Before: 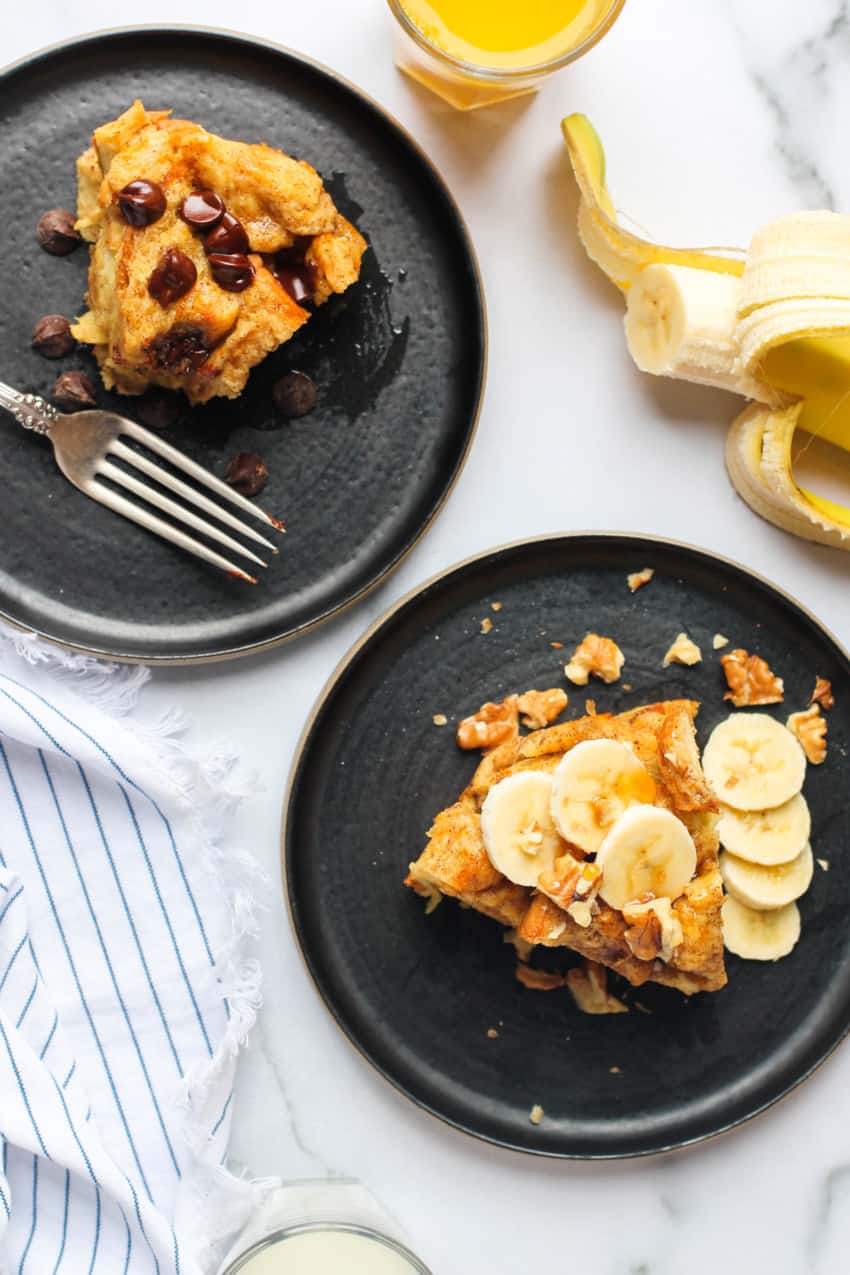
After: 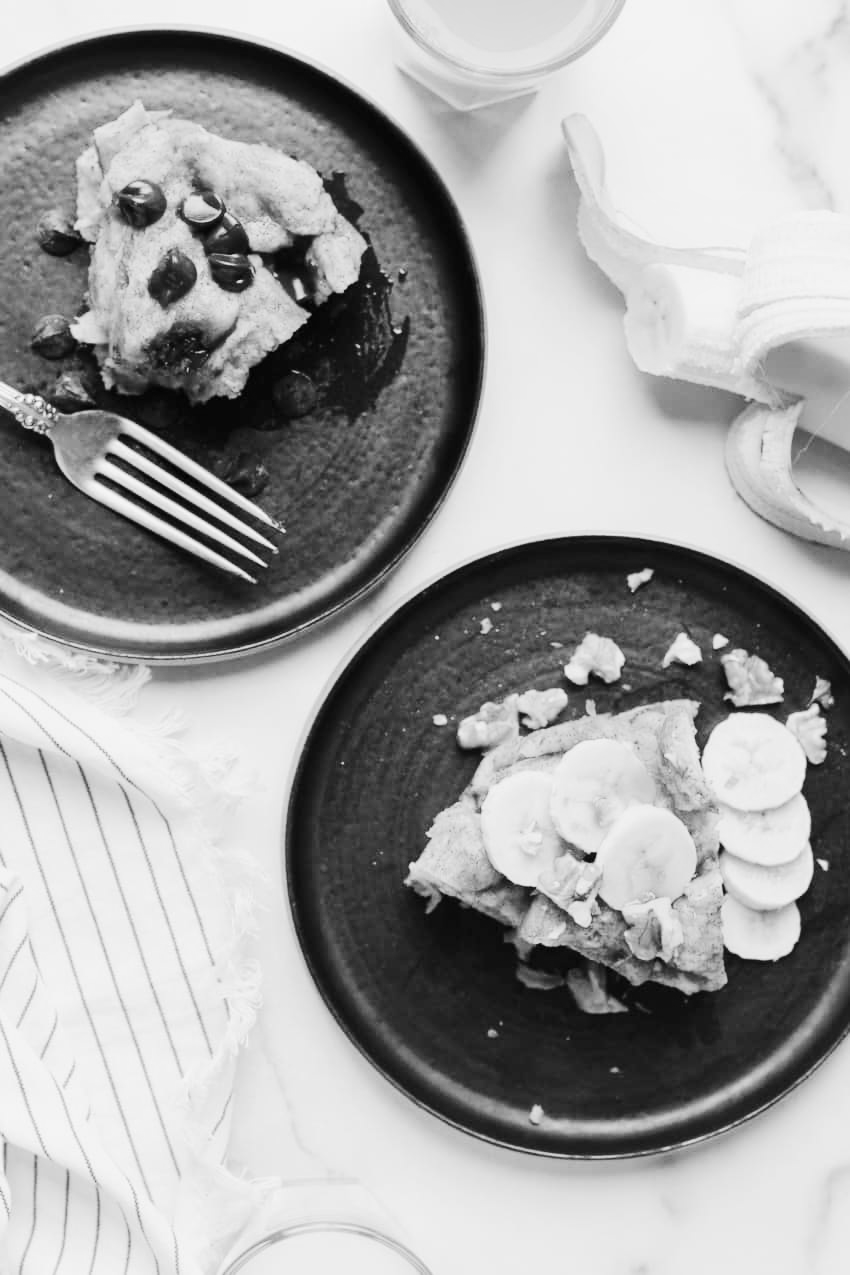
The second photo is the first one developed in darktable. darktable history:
color balance rgb: contrast -10%
monochrome: on, module defaults
rgb curve: curves: ch0 [(0, 0) (0.21, 0.15) (0.24, 0.21) (0.5, 0.75) (0.75, 0.96) (0.89, 0.99) (1, 1)]; ch1 [(0, 0.02) (0.21, 0.13) (0.25, 0.2) (0.5, 0.67) (0.75, 0.9) (0.89, 0.97) (1, 1)]; ch2 [(0, 0.02) (0.21, 0.13) (0.25, 0.2) (0.5, 0.67) (0.75, 0.9) (0.89, 0.97) (1, 1)], compensate middle gray true | blend: blend mode normal, opacity 50%; mask: uniform (no mask)
